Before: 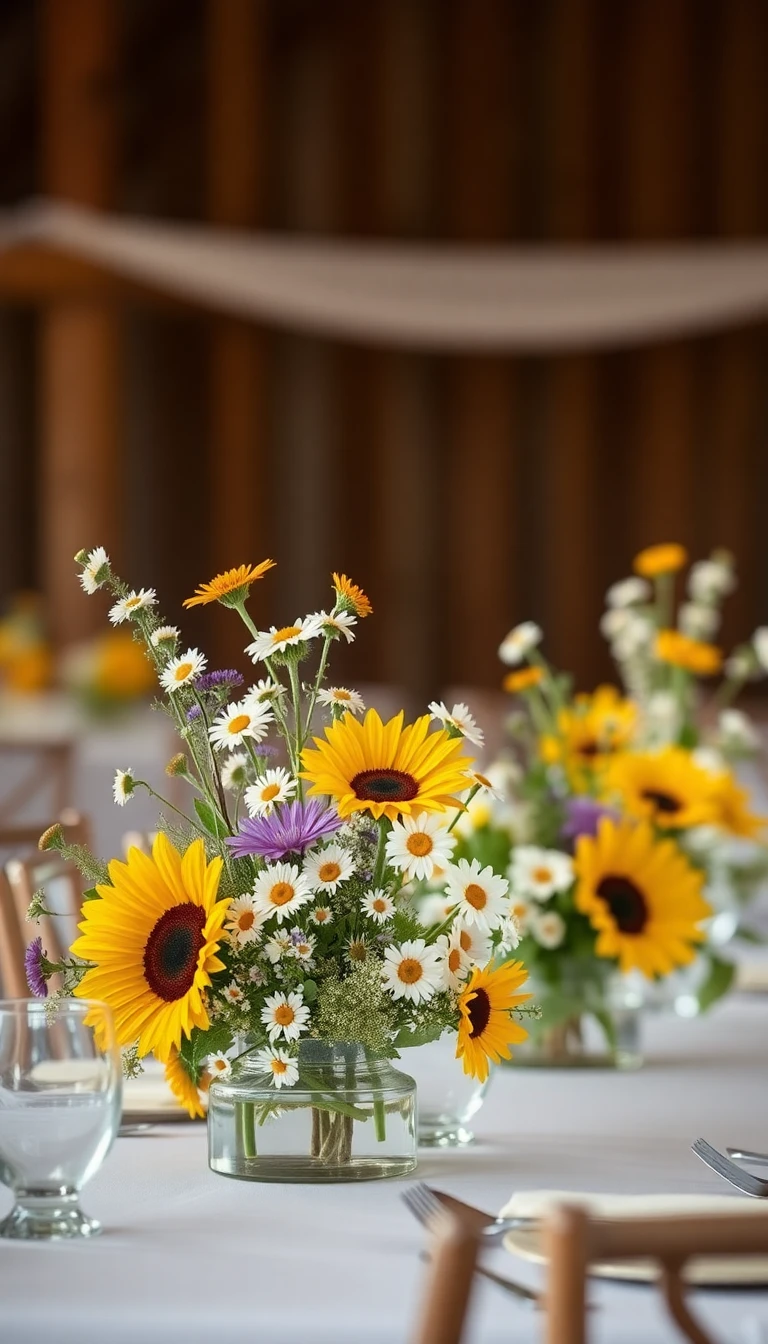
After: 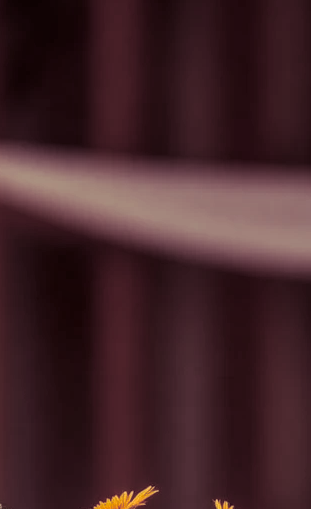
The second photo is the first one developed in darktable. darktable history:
white balance: red 1.004, blue 1.024
split-toning: shadows › hue 316.8°, shadows › saturation 0.47, highlights › hue 201.6°, highlights › saturation 0, balance -41.97, compress 28.01%
crop: left 15.452%, top 5.459%, right 43.956%, bottom 56.62%
local contrast: highlights 0%, shadows 0%, detail 133%
